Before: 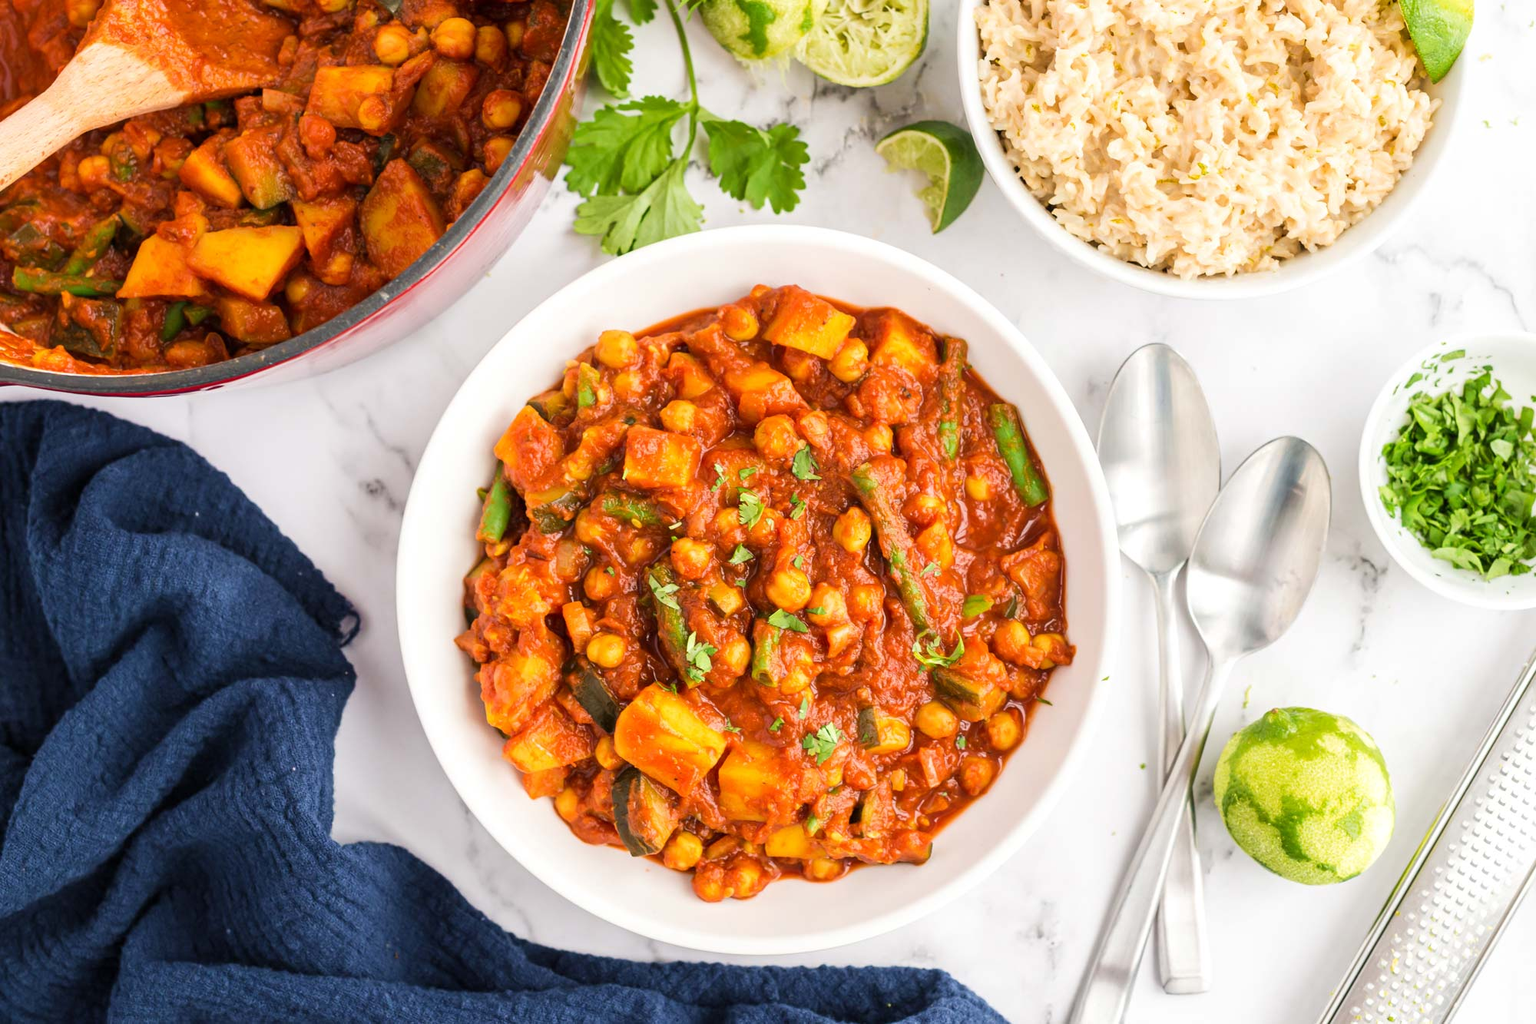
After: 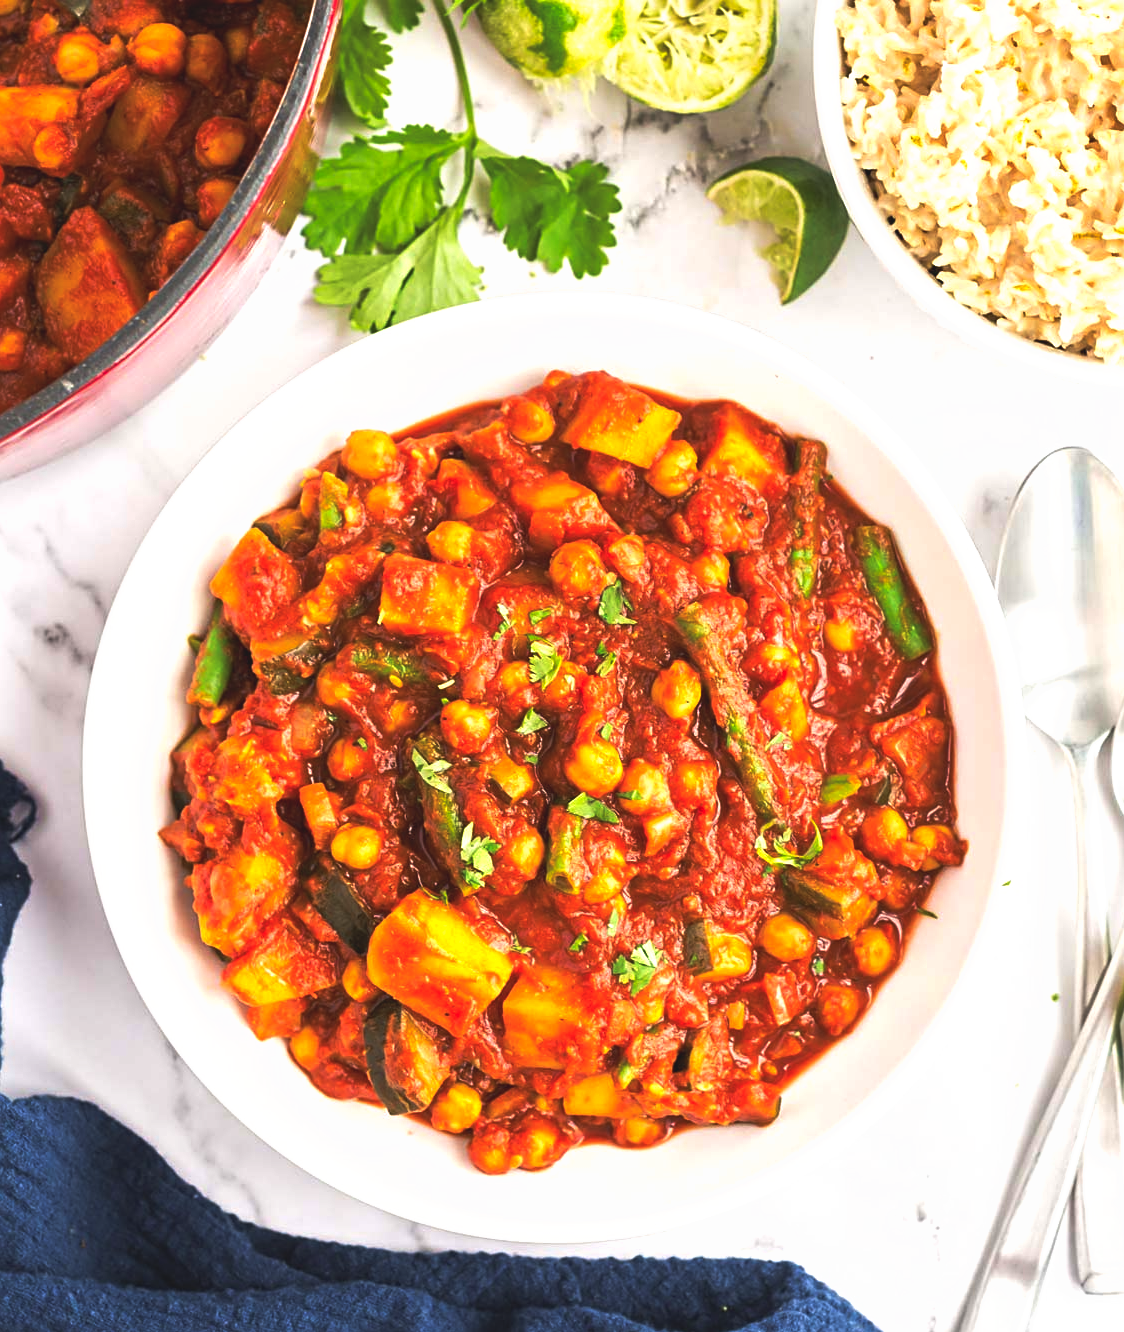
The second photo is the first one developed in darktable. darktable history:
sharpen: radius 2.513, amount 0.321
tone curve: curves: ch0 [(0, 0.081) (0.483, 0.453) (0.881, 0.992)], preserve colors none
crop: left 21.693%, right 22.062%, bottom 0.013%
